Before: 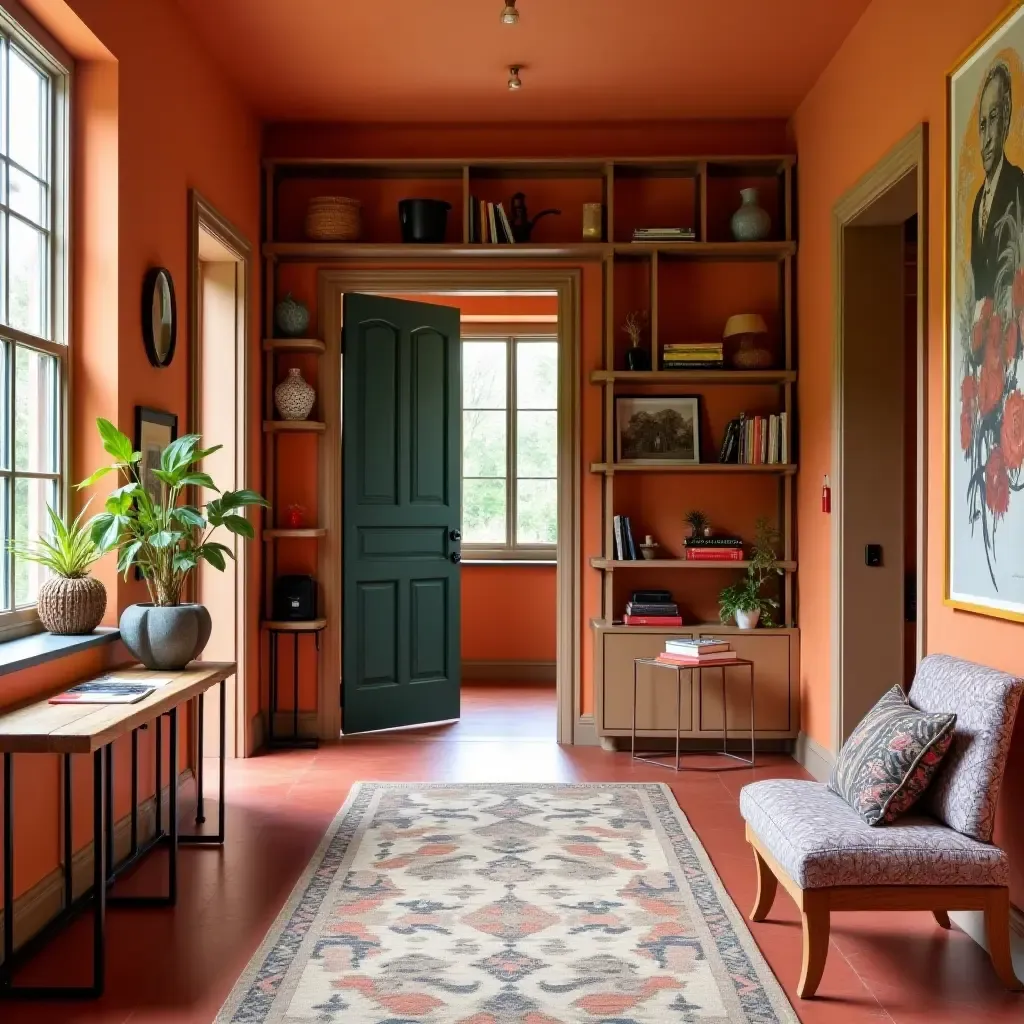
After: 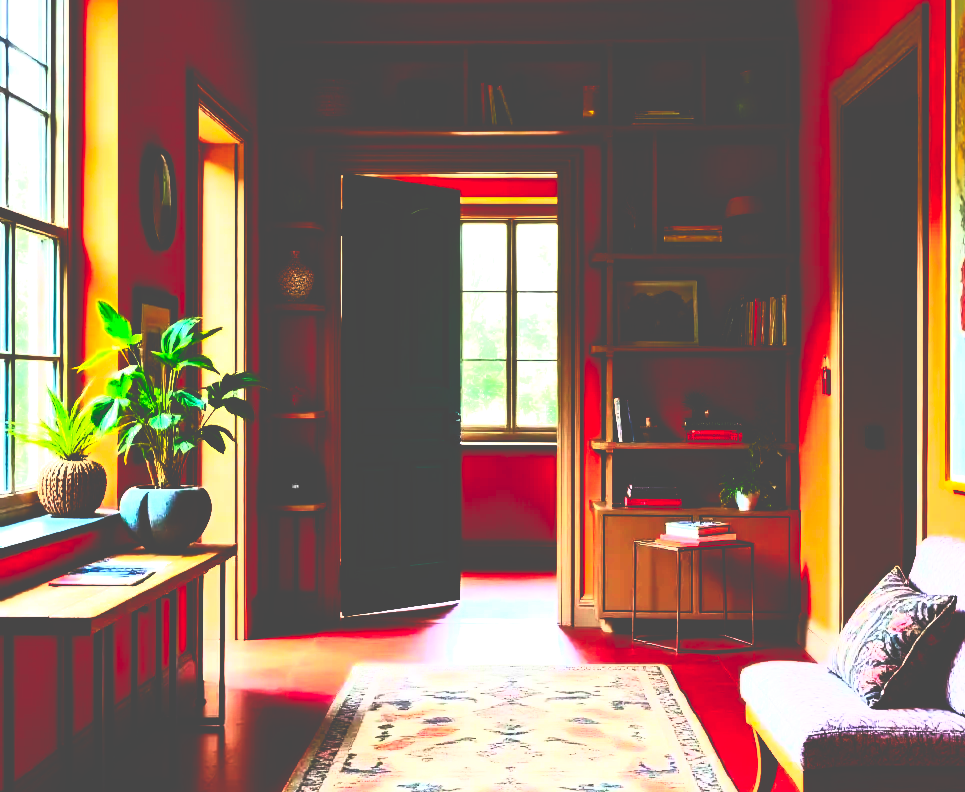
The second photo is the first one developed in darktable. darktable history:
crop and rotate: angle 0.048°, top 11.546%, right 5.658%, bottom 11.044%
contrast brightness saturation: contrast 0.989, brightness 0.998, saturation 0.997
base curve: curves: ch0 [(0, 0.036) (0.083, 0.04) (0.804, 1)], preserve colors none
velvia: strength 24.75%
exposure: exposure -0.063 EV, compensate exposure bias true, compensate highlight preservation false
